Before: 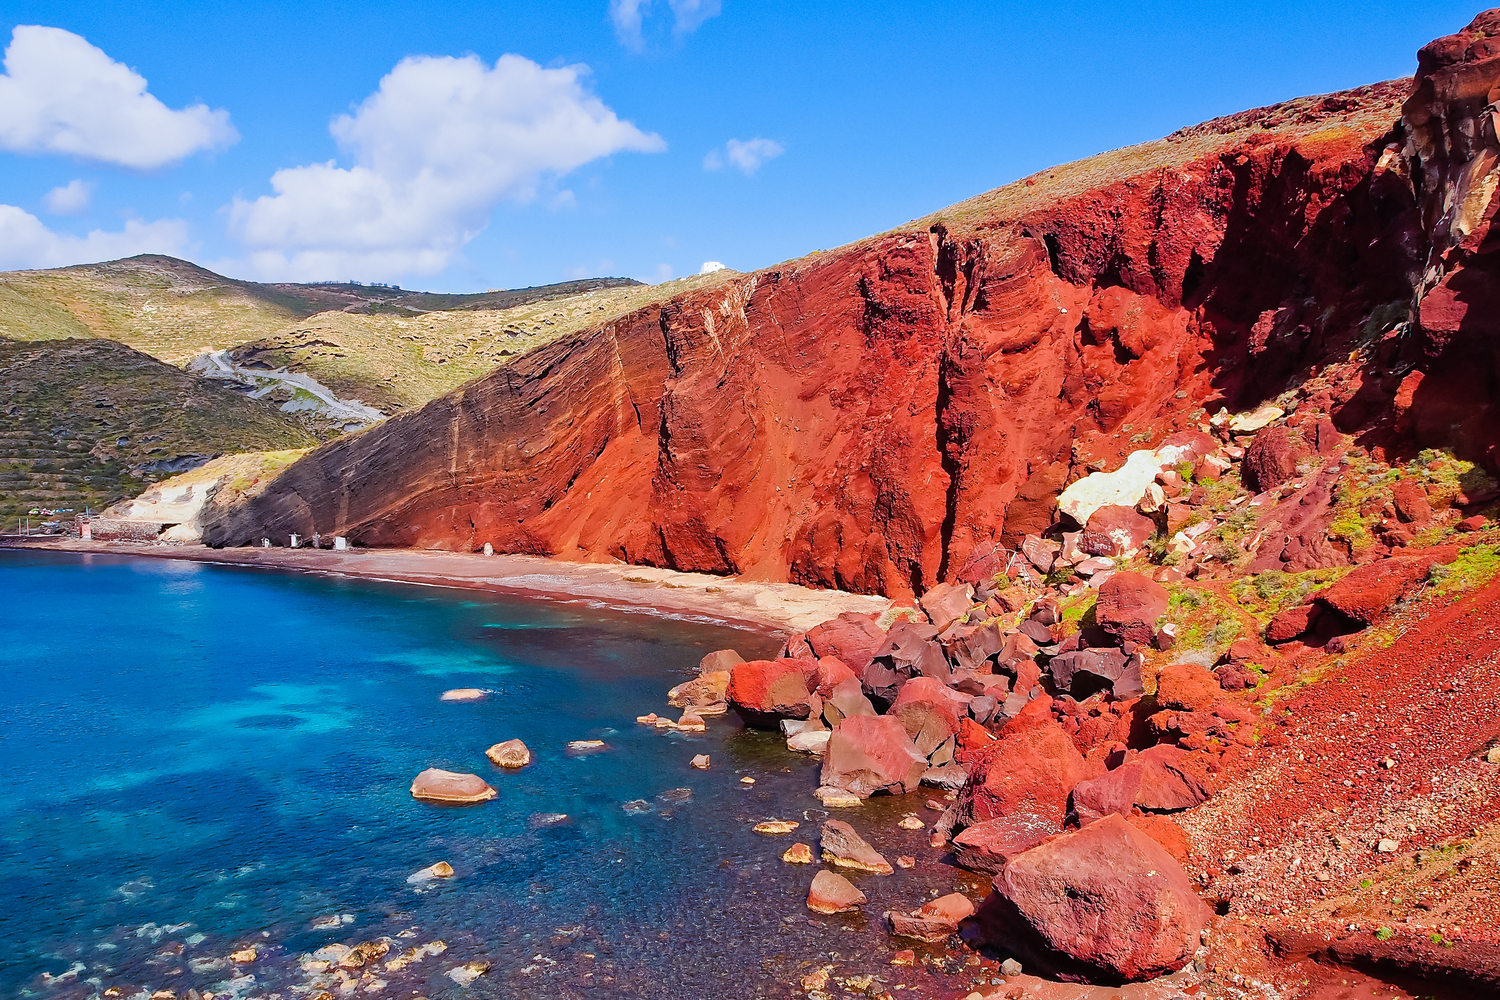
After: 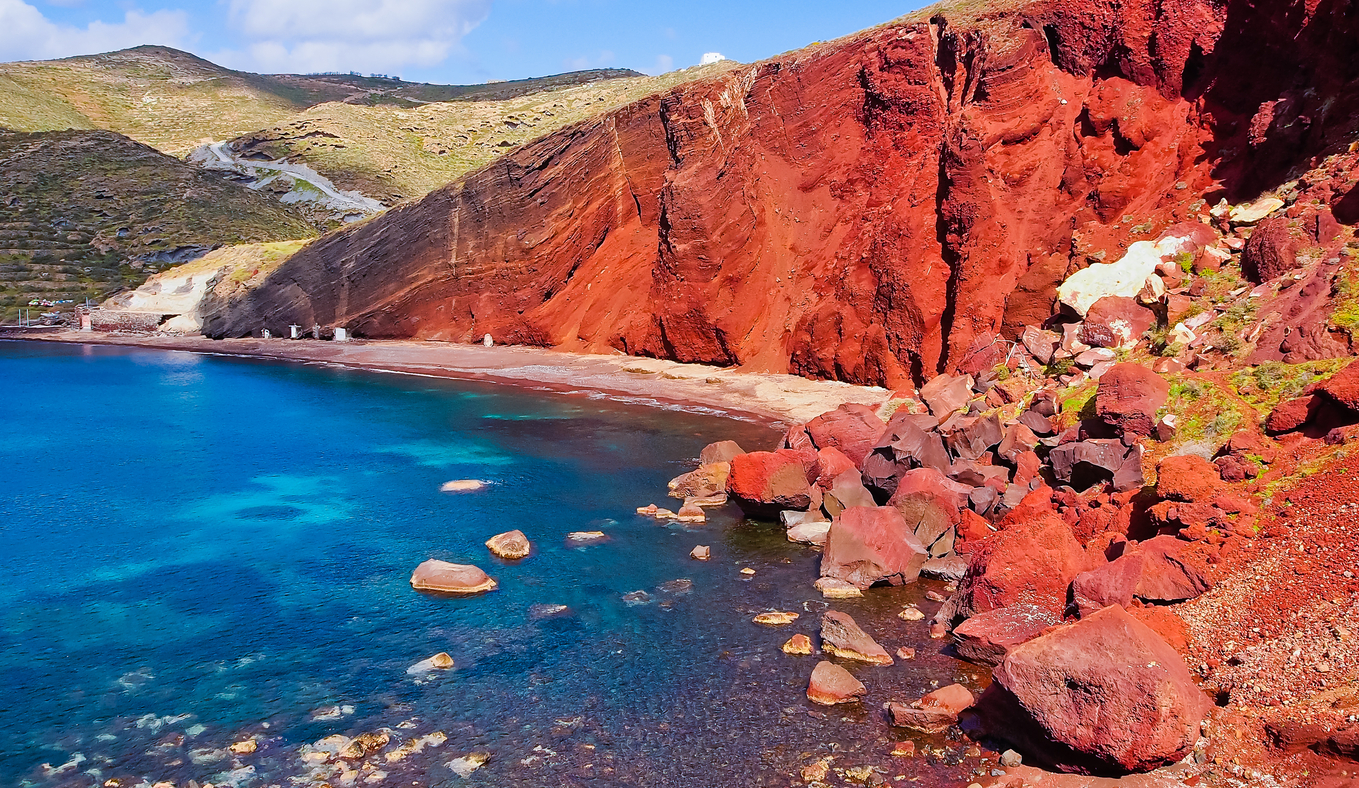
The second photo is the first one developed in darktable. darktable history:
crop: top 20.924%, right 9.353%, bottom 0.249%
